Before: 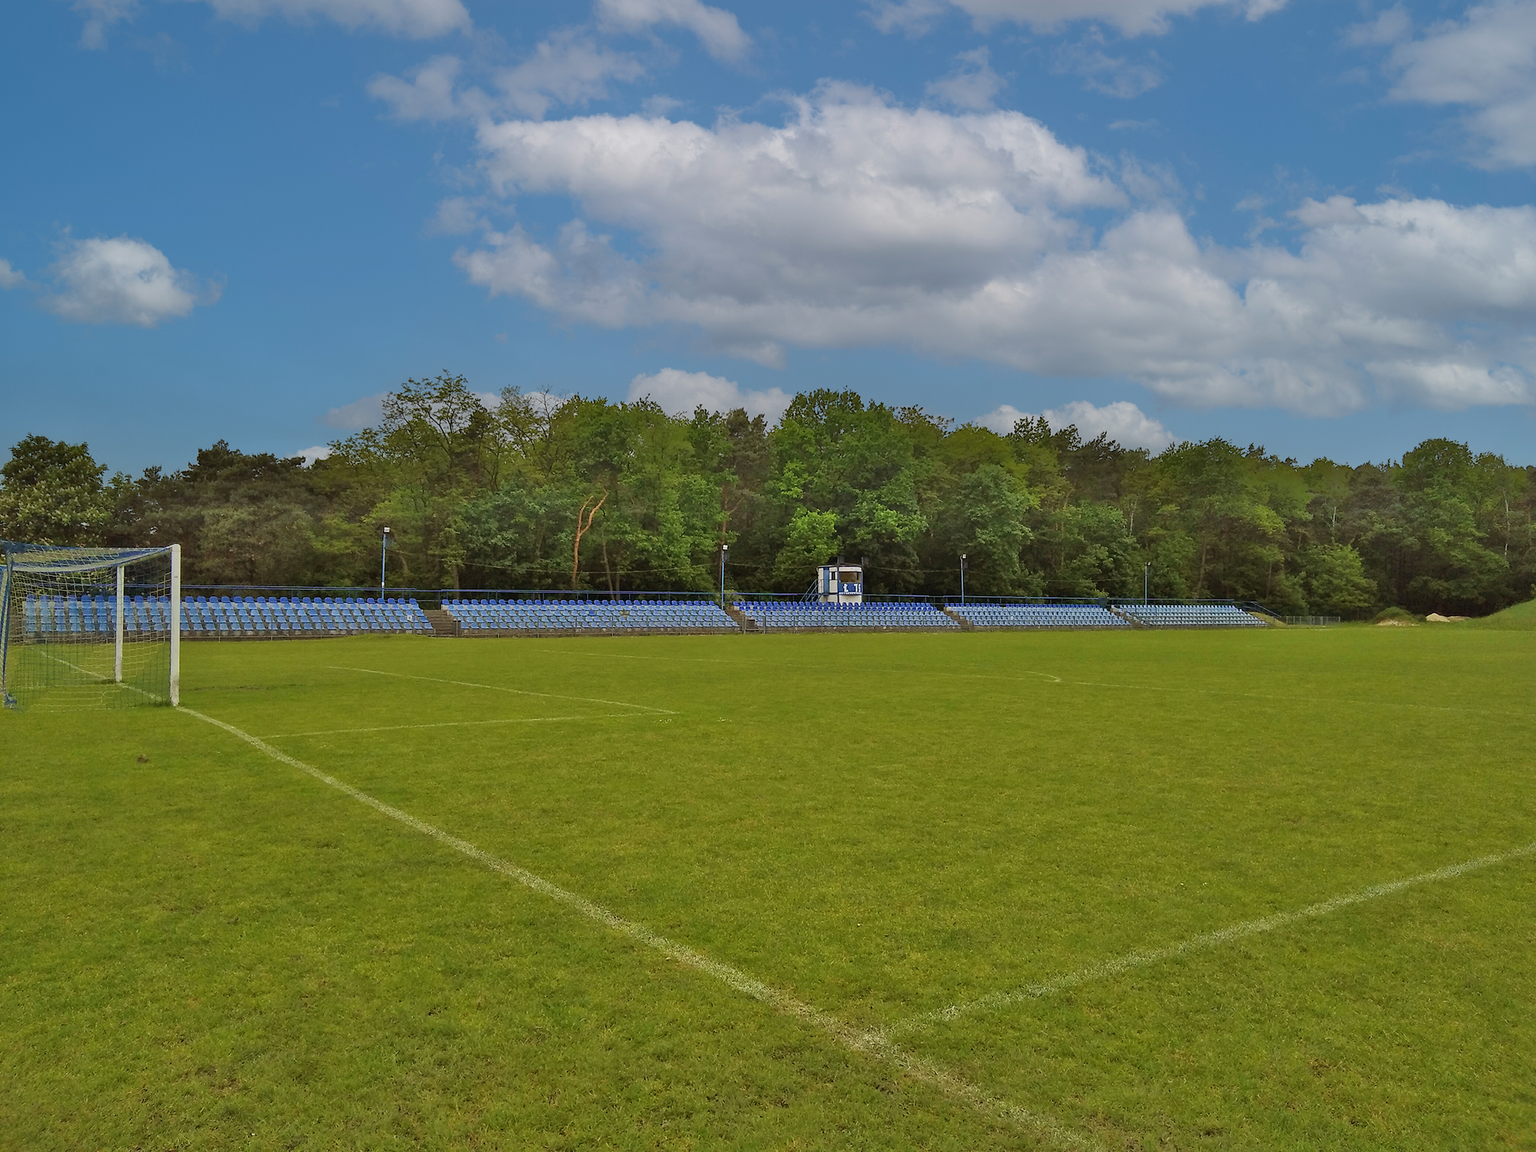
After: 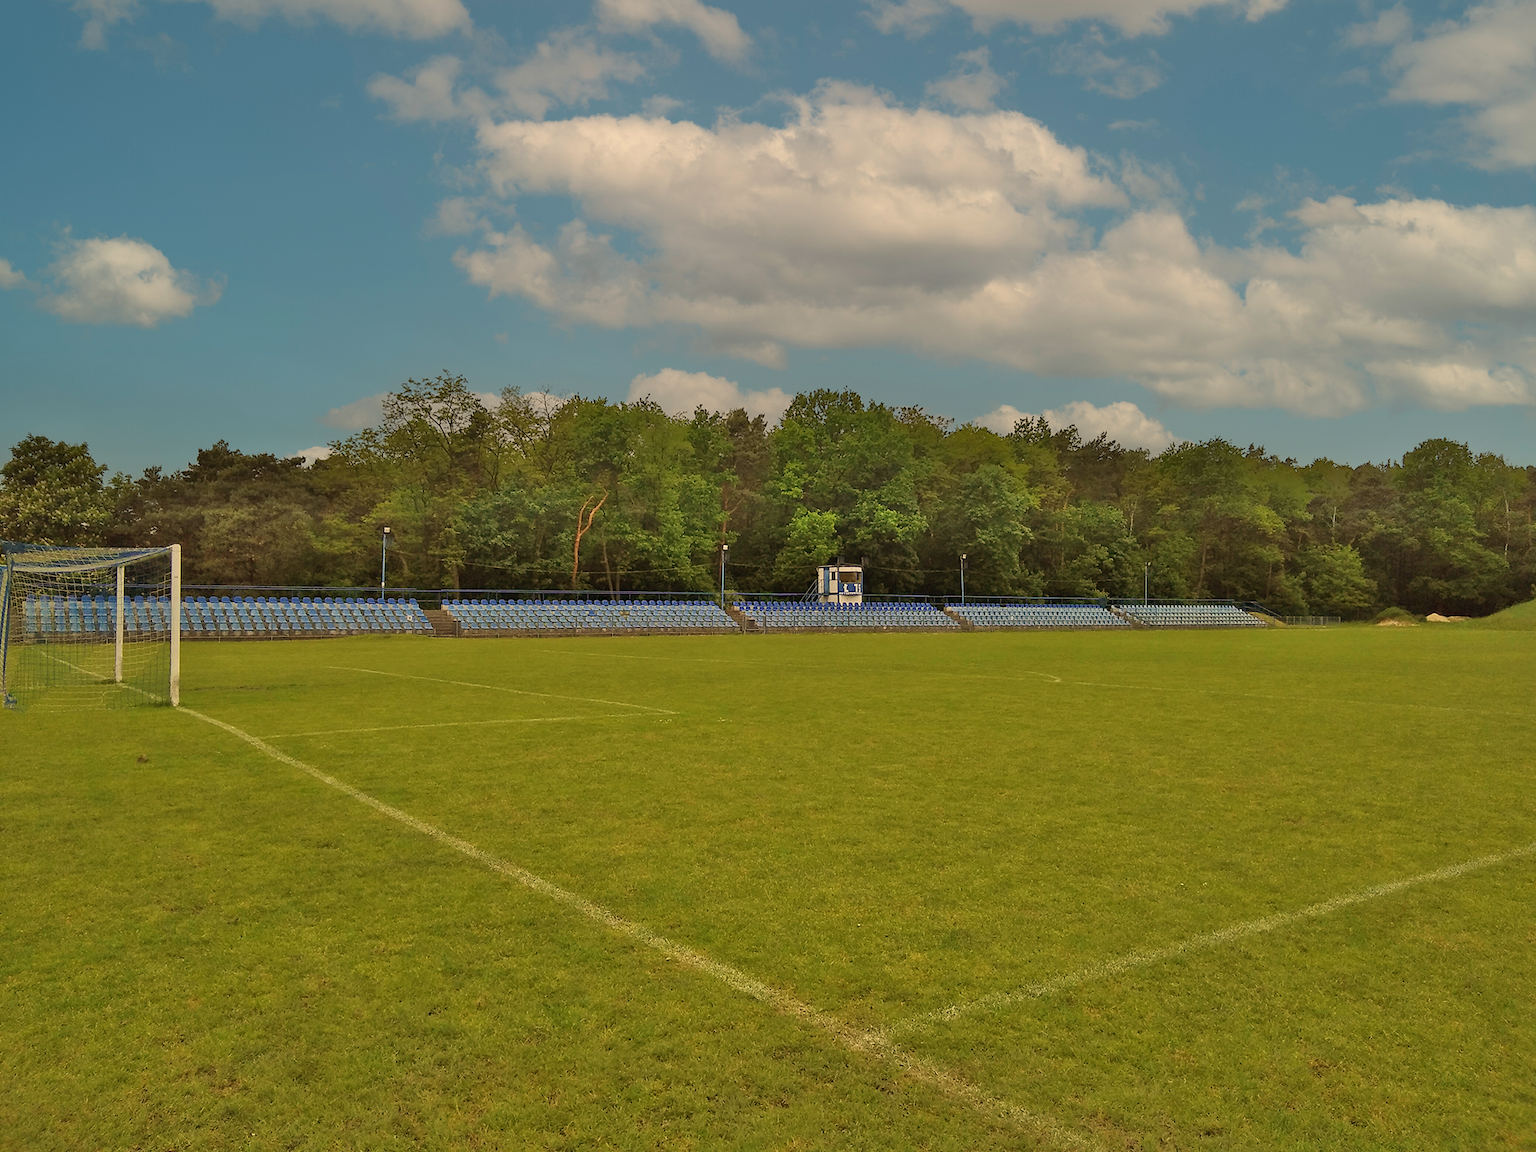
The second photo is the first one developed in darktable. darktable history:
exposure: compensate highlight preservation false
white balance: red 1.123, blue 0.83
